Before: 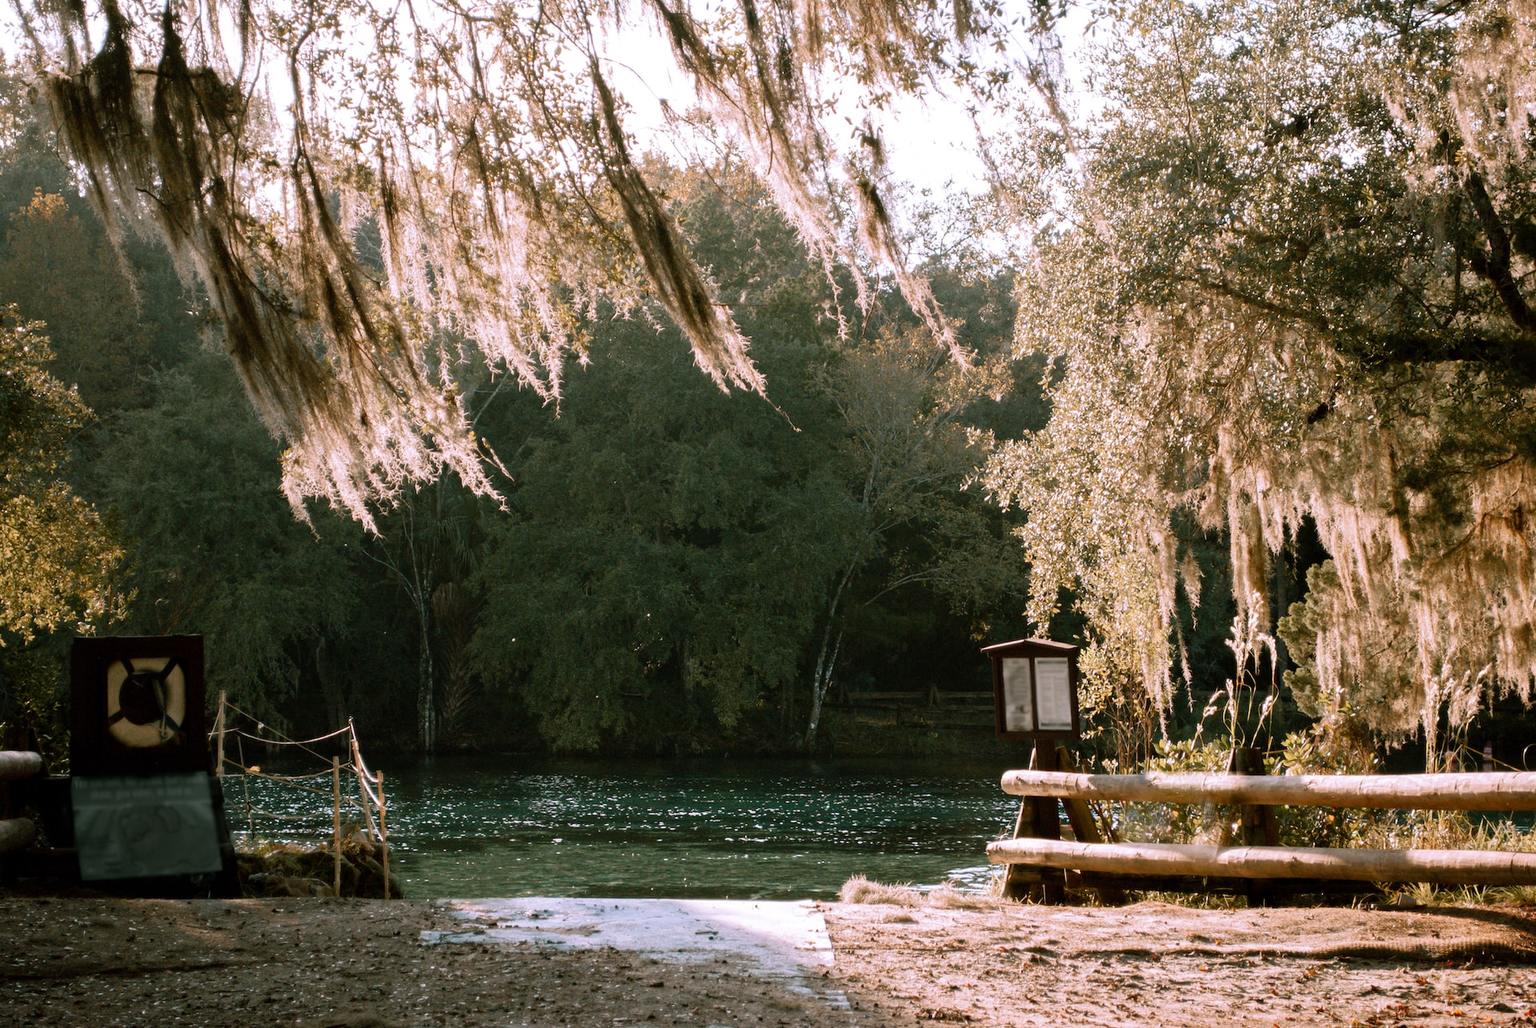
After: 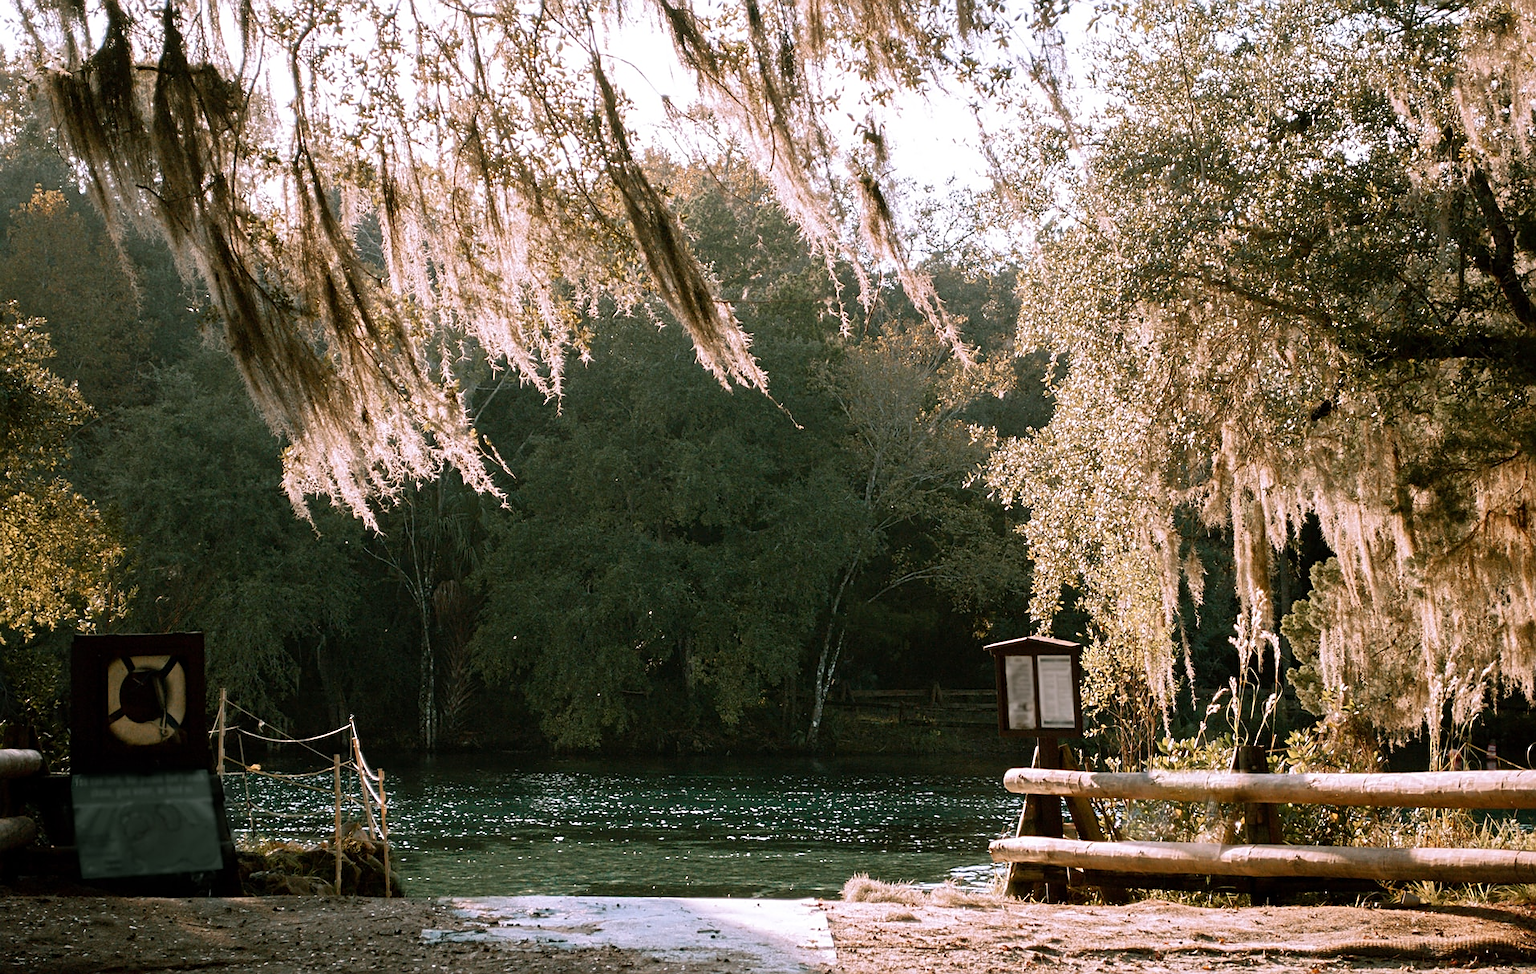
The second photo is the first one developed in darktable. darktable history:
sharpen: on, module defaults
crop: top 0.399%, right 0.257%, bottom 5.037%
